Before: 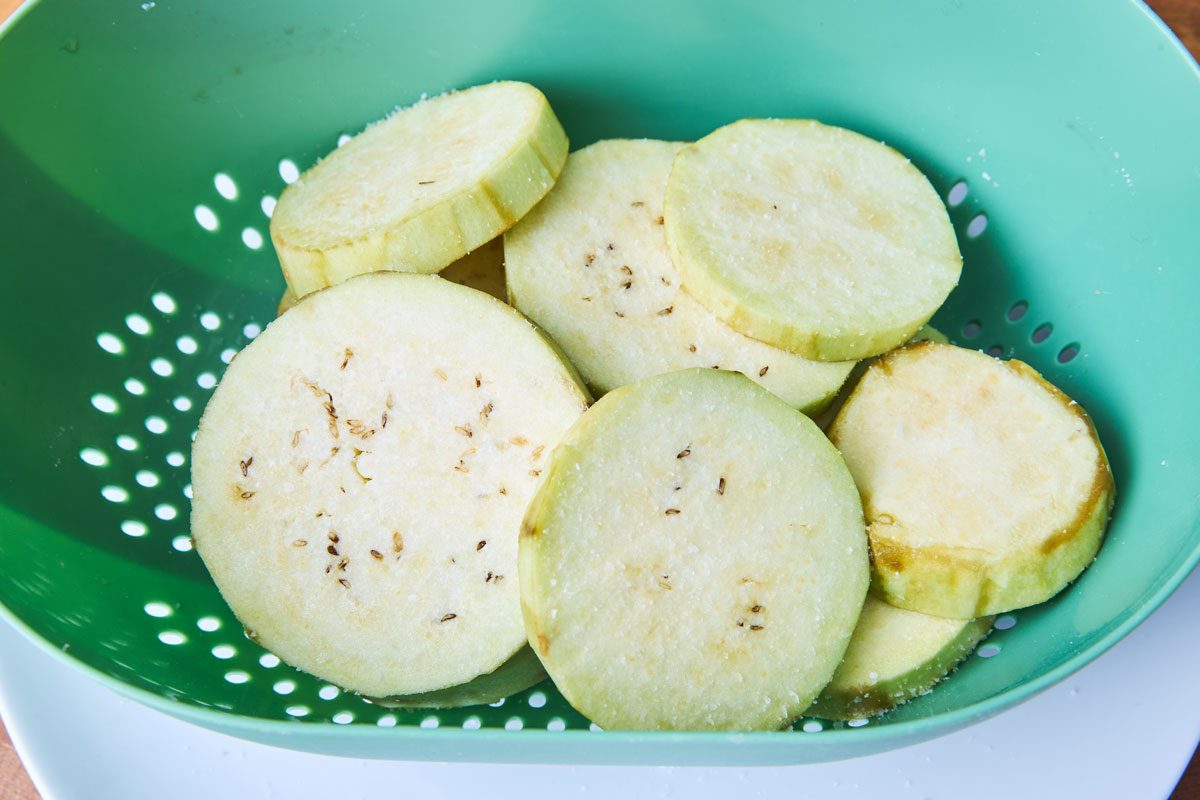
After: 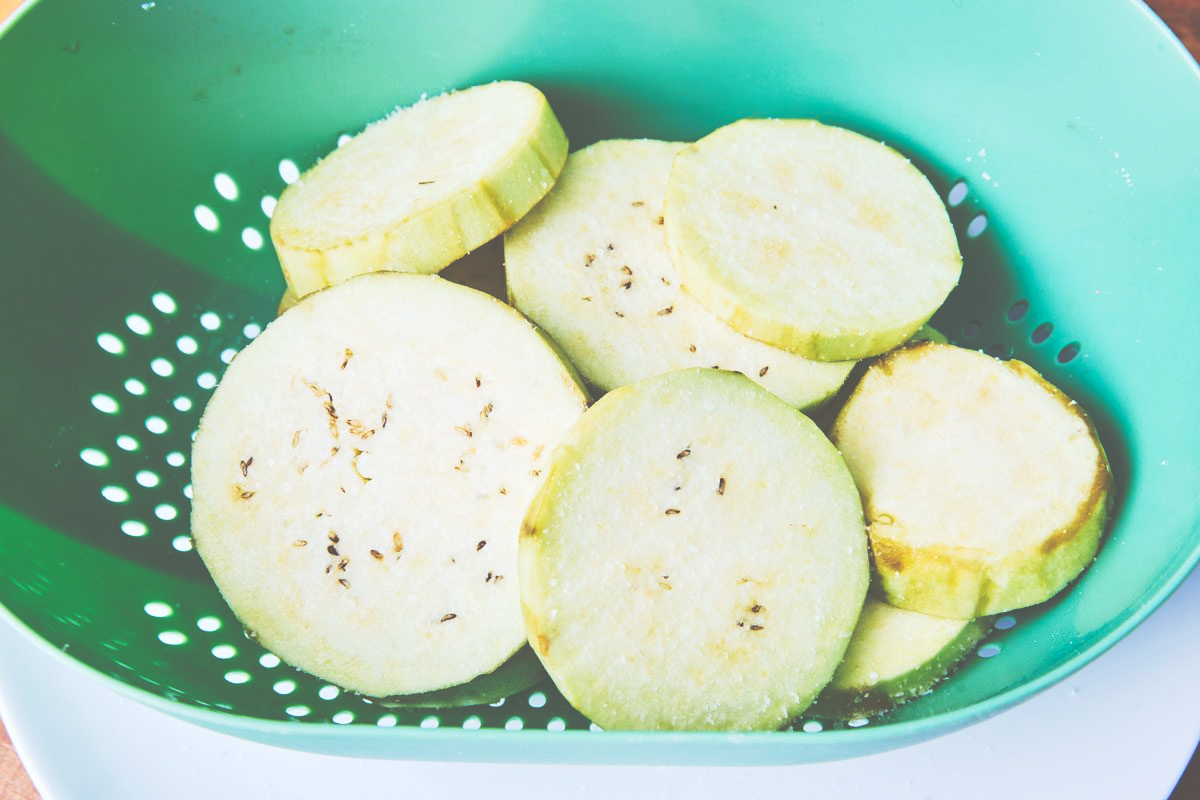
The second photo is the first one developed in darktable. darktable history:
tone curve: curves: ch0 [(0, 0) (0.003, 0.319) (0.011, 0.319) (0.025, 0.323) (0.044, 0.323) (0.069, 0.327) (0.1, 0.33) (0.136, 0.338) (0.177, 0.348) (0.224, 0.361) (0.277, 0.374) (0.335, 0.398) (0.399, 0.444) (0.468, 0.516) (0.543, 0.595) (0.623, 0.694) (0.709, 0.793) (0.801, 0.883) (0.898, 0.942) (1, 1)], preserve colors none
tone equalizer: on, module defaults
